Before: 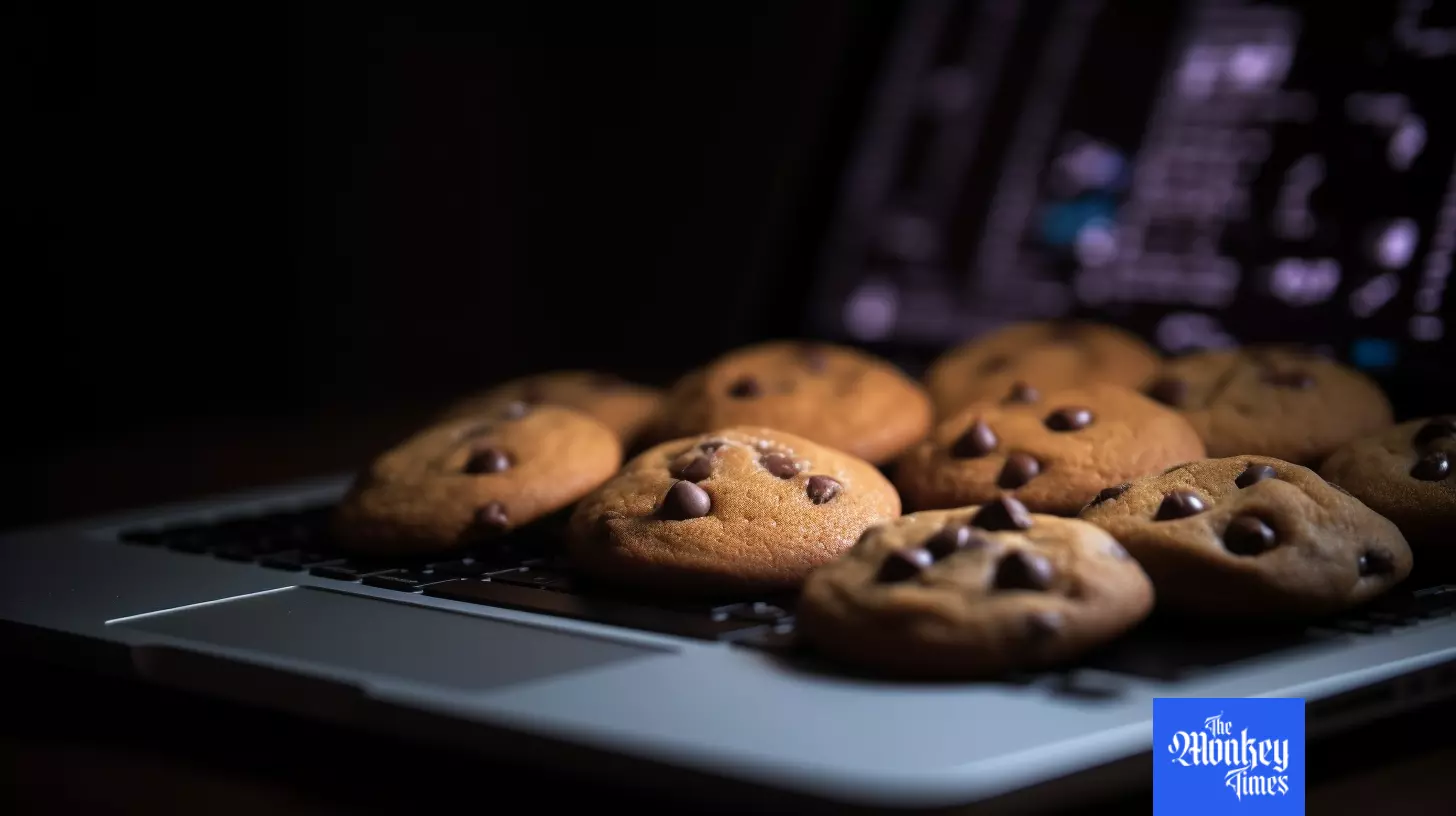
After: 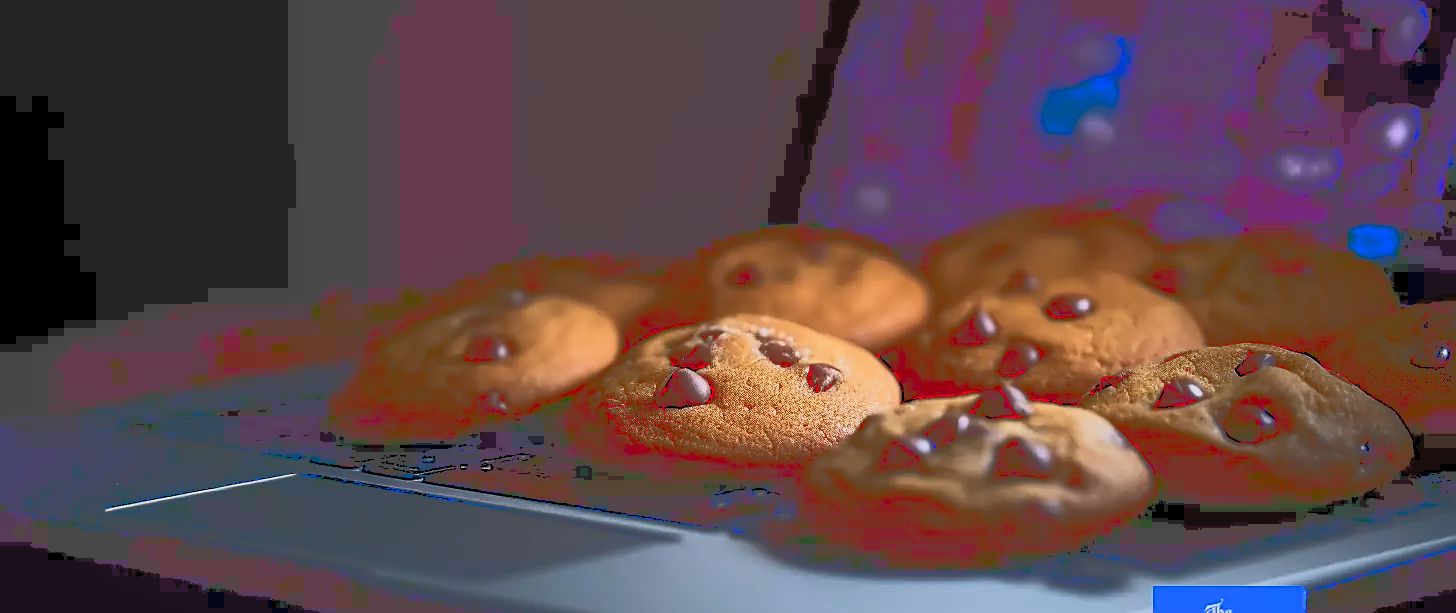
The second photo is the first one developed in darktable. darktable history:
shadows and highlights: shadows -20.12, white point adjustment -1.98, highlights -35.11
tone equalizer: -8 EV -1.97 EV, -7 EV -1.99 EV, -6 EV -1.96 EV, -5 EV -1.98 EV, -4 EV -1.97 EV, -3 EV -1.98 EV, -2 EV -1.98 EV, -1 EV -1.63 EV, +0 EV -1.99 EV, edges refinement/feathering 500, mask exposure compensation -1.57 EV, preserve details guided filter
base curve: curves: ch0 [(0, 0) (0.028, 0.03) (0.121, 0.232) (0.46, 0.748) (0.859, 0.968) (1, 1)]
crop: top 13.765%, bottom 11.067%
sharpen: radius 1.372, amount 1.264, threshold 0.622
exposure: exposure 0.781 EV, compensate exposure bias true, compensate highlight preservation false
tone curve: curves: ch0 [(0, 0) (0.003, 0.319) (0.011, 0.319) (0.025, 0.319) (0.044, 0.323) (0.069, 0.324) (0.1, 0.328) (0.136, 0.329) (0.177, 0.337) (0.224, 0.351) (0.277, 0.373) (0.335, 0.413) (0.399, 0.458) (0.468, 0.533) (0.543, 0.617) (0.623, 0.71) (0.709, 0.783) (0.801, 0.849) (0.898, 0.911) (1, 1)], color space Lab, linked channels, preserve colors none
